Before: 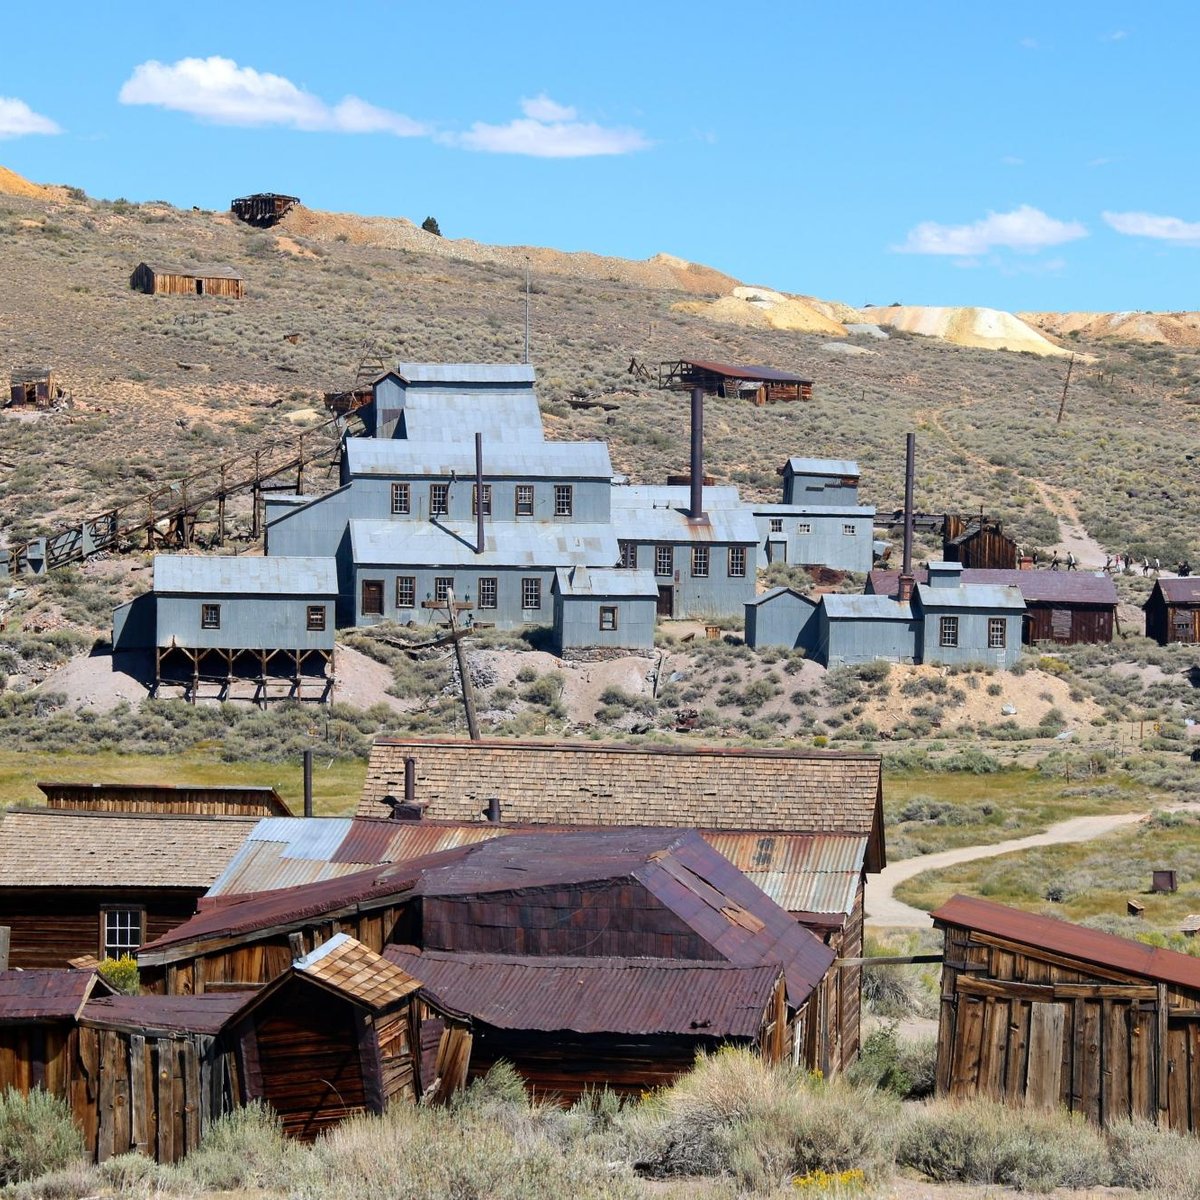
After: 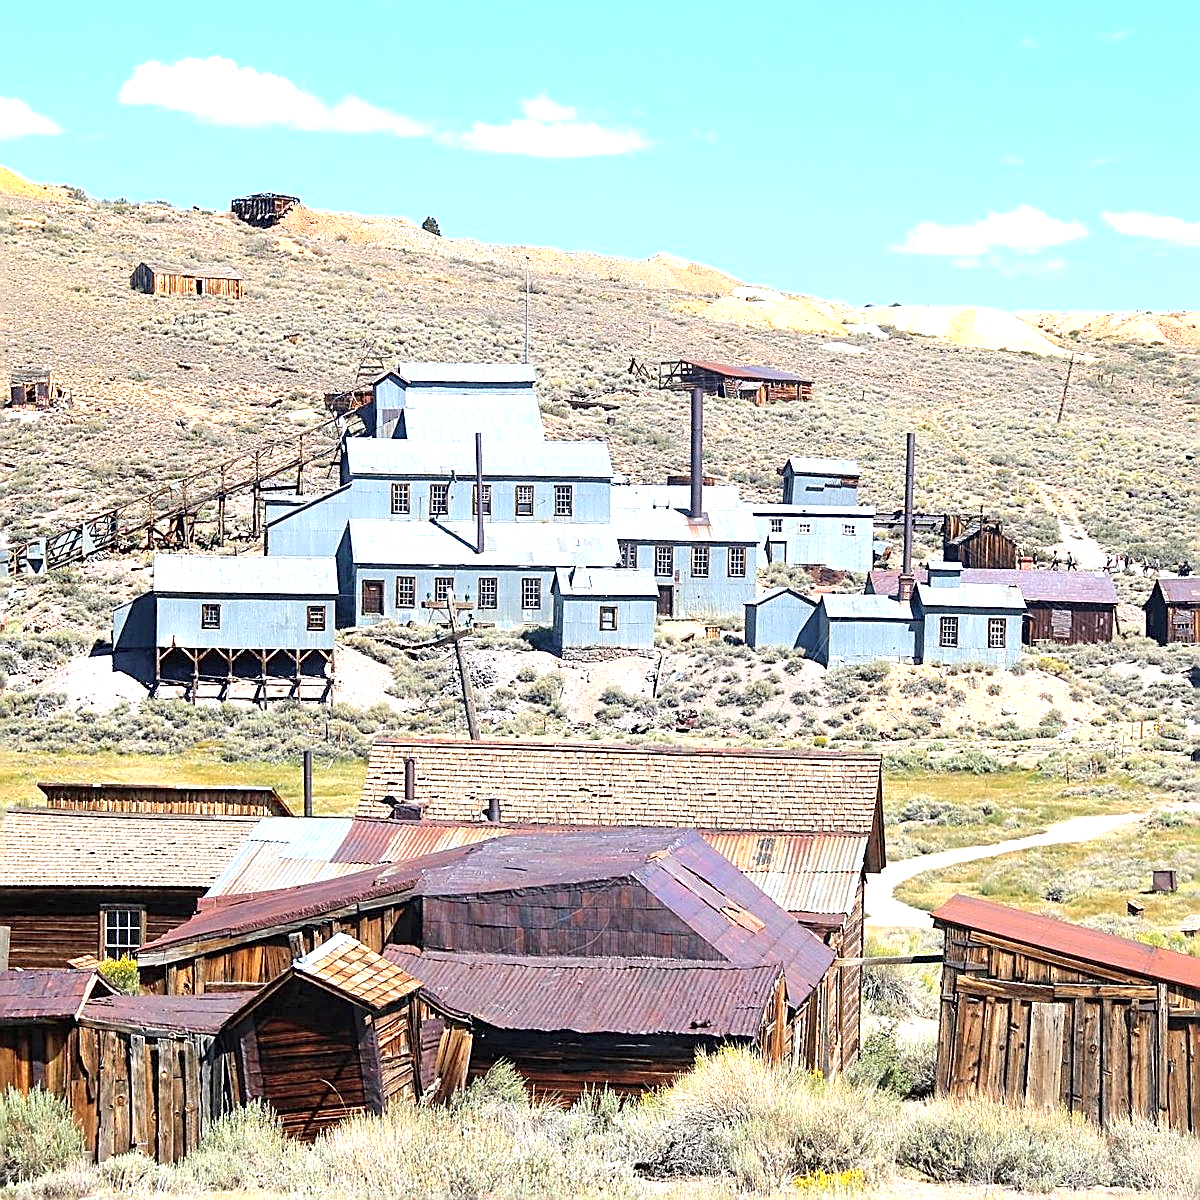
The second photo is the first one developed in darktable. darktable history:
contrast brightness saturation: brightness 0.134
sharpen: radius 1.732, amount 1.299
exposure: black level correction 0, exposure 1.107 EV, compensate highlight preservation false
